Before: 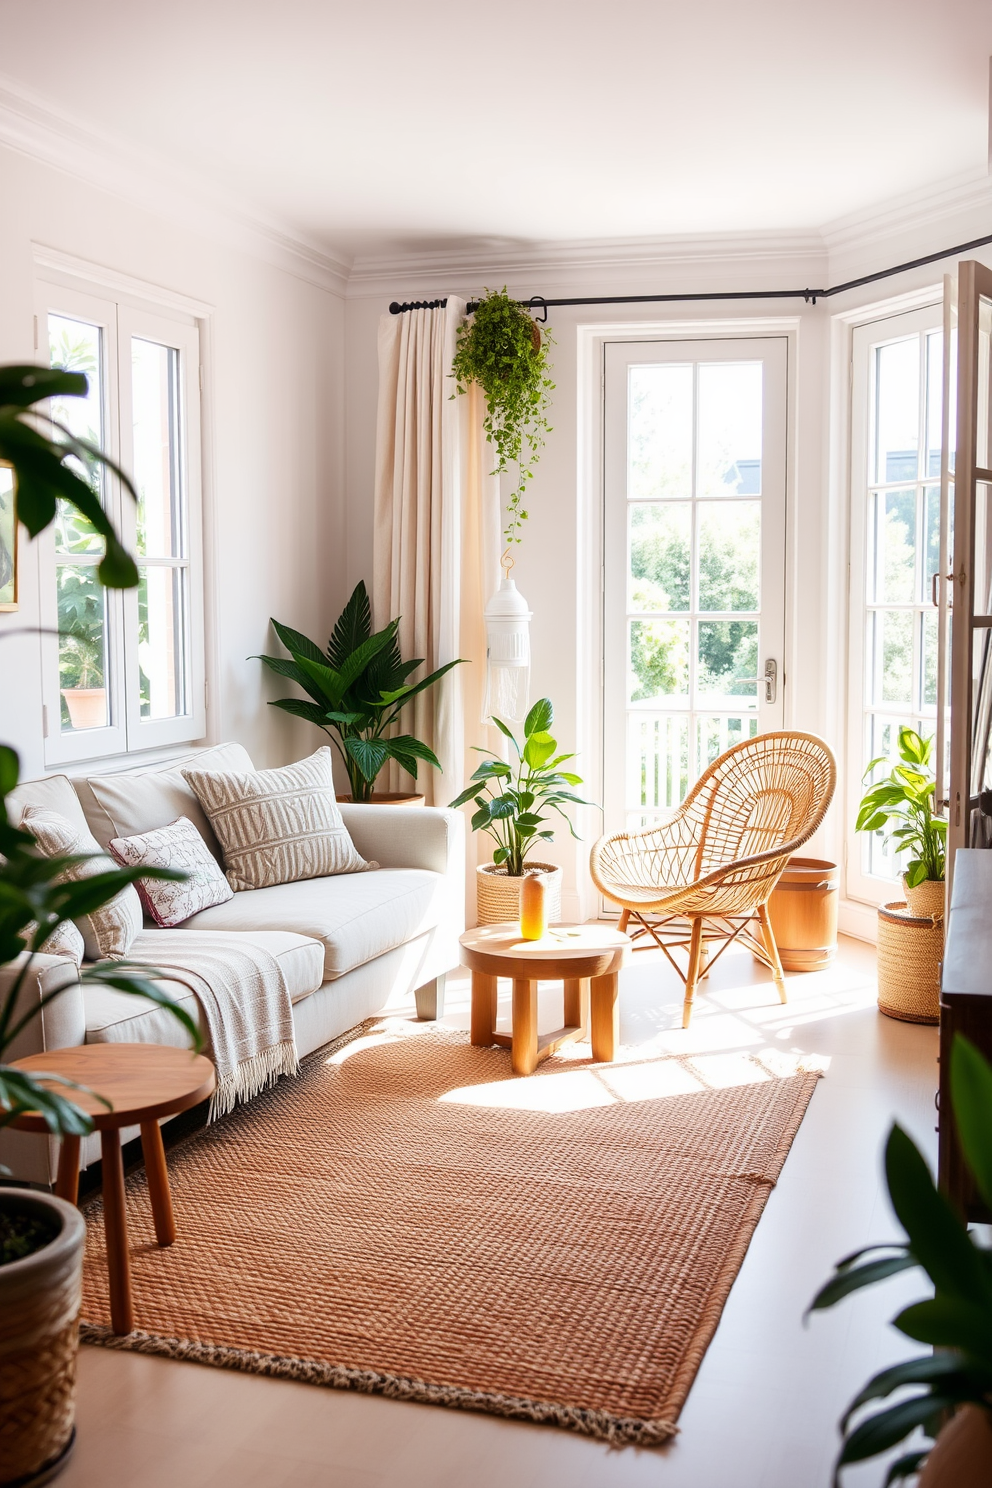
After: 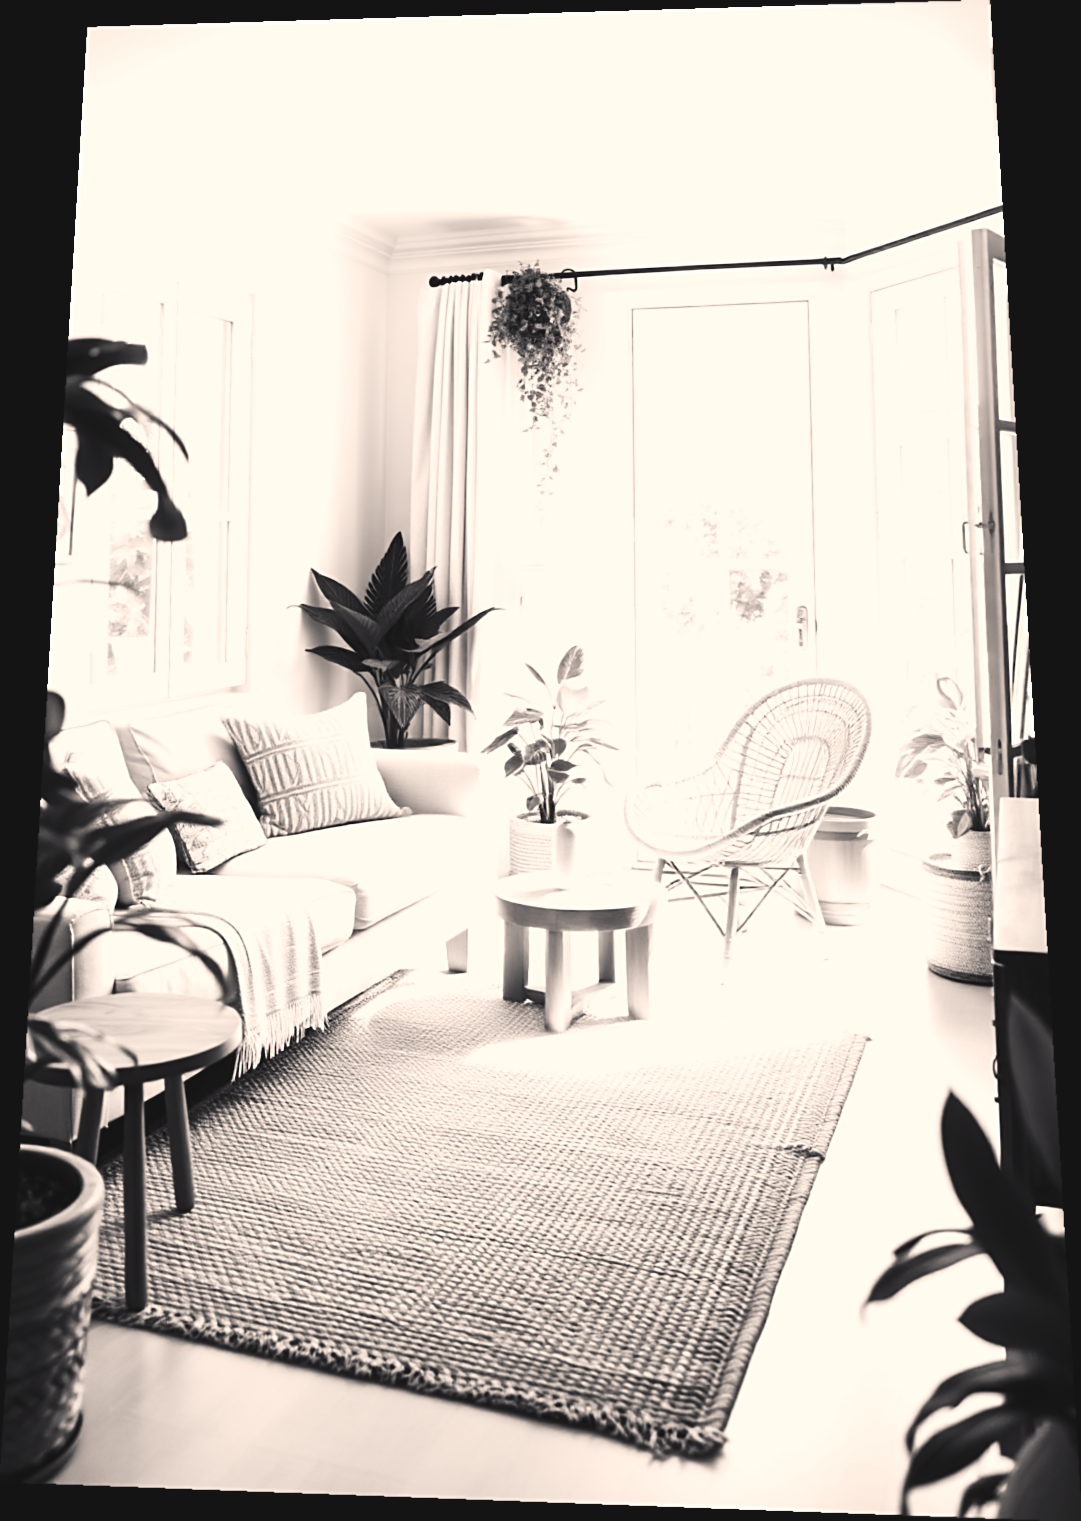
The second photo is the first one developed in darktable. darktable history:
exposure: exposure 0.781 EV, compensate highlight preservation false
lowpass: radius 0.76, contrast 1.56, saturation 0, unbound 0
sharpen: on, module defaults
rotate and perspective: rotation 0.128°, lens shift (vertical) -0.181, lens shift (horizontal) -0.044, shear 0.001, automatic cropping off
color balance rgb: shadows lift › chroma 2%, shadows lift › hue 247.2°, power › chroma 0.3%, power › hue 25.2°, highlights gain › chroma 3%, highlights gain › hue 60°, global offset › luminance 0.75%, perceptual saturation grading › global saturation 20%, perceptual saturation grading › highlights -20%, perceptual saturation grading › shadows 30%, global vibrance 20%
